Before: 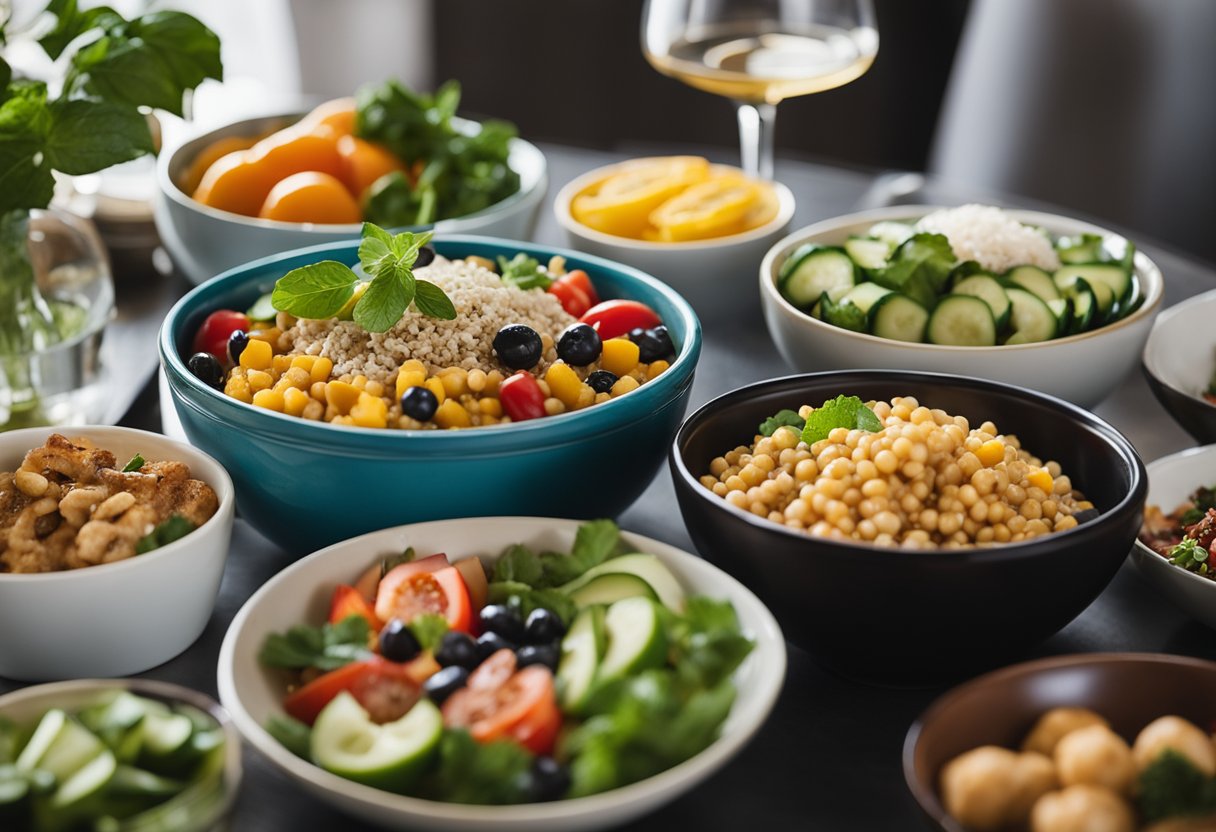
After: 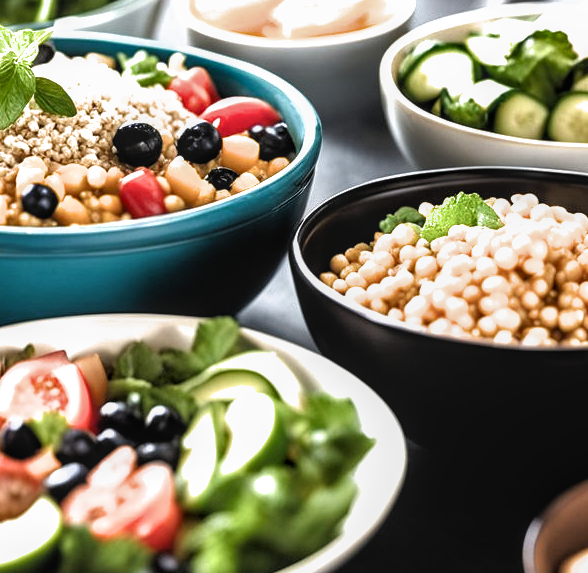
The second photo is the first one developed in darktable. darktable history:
crop: left 31.33%, top 24.417%, right 20.262%, bottom 6.606%
local contrast: on, module defaults
shadows and highlights: low approximation 0.01, soften with gaussian
exposure: black level correction 0, exposure 1.001 EV, compensate exposure bias true, compensate highlight preservation false
filmic rgb: black relative exposure -8.21 EV, white relative exposure 2.25 EV, hardness 7.16, latitude 85.29%, contrast 1.691, highlights saturation mix -3.09%, shadows ↔ highlights balance -2.79%, color science v6 (2022)
tone equalizer: -8 EV 0.243 EV, -7 EV 0.386 EV, -6 EV 0.396 EV, -5 EV 0.267 EV, -3 EV -0.242 EV, -2 EV -0.395 EV, -1 EV -0.393 EV, +0 EV -0.22 EV, edges refinement/feathering 500, mask exposure compensation -1.57 EV, preserve details no
